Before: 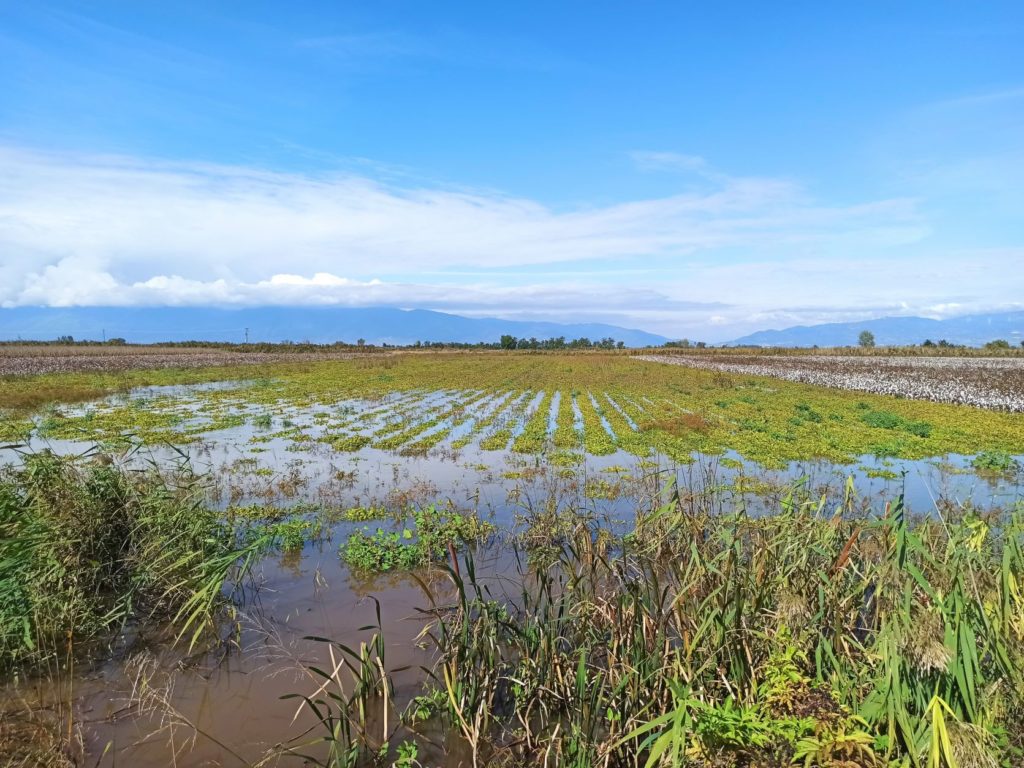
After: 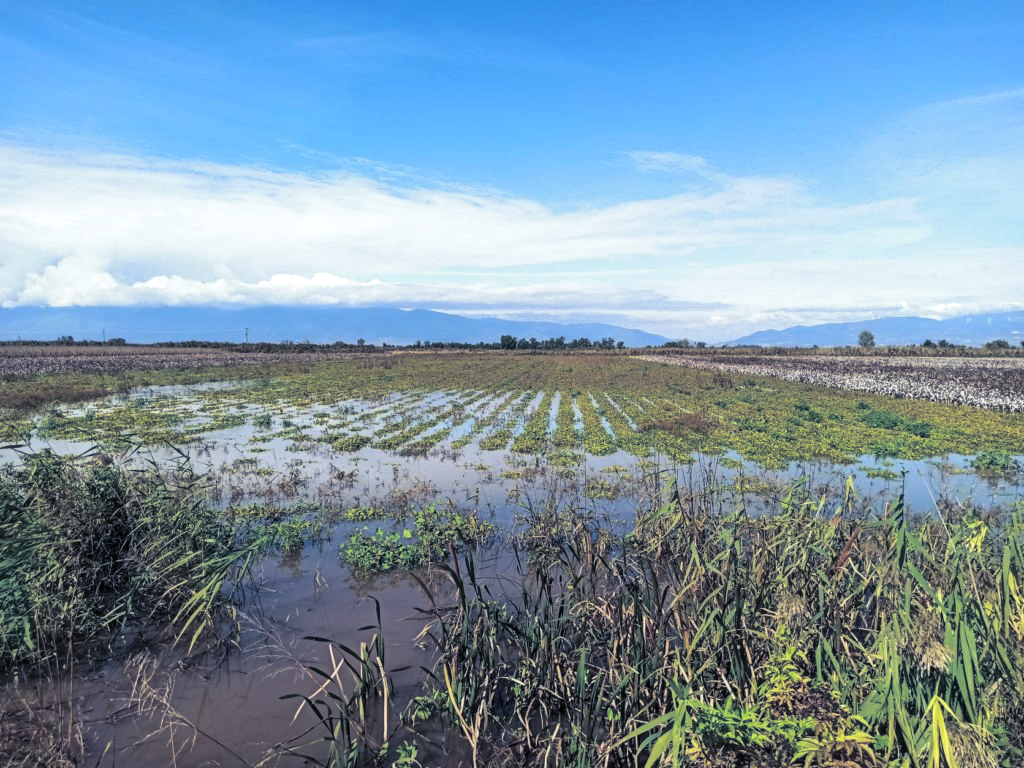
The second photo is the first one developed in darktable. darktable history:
split-toning: shadows › hue 230.4°
local contrast: on, module defaults
